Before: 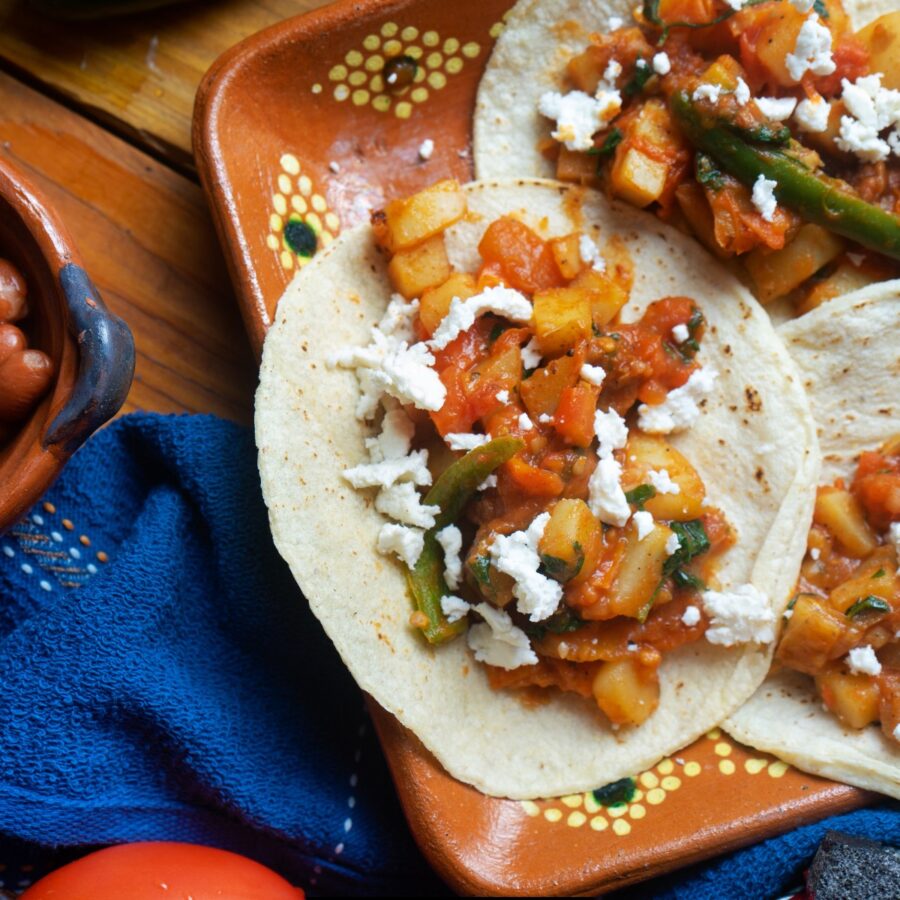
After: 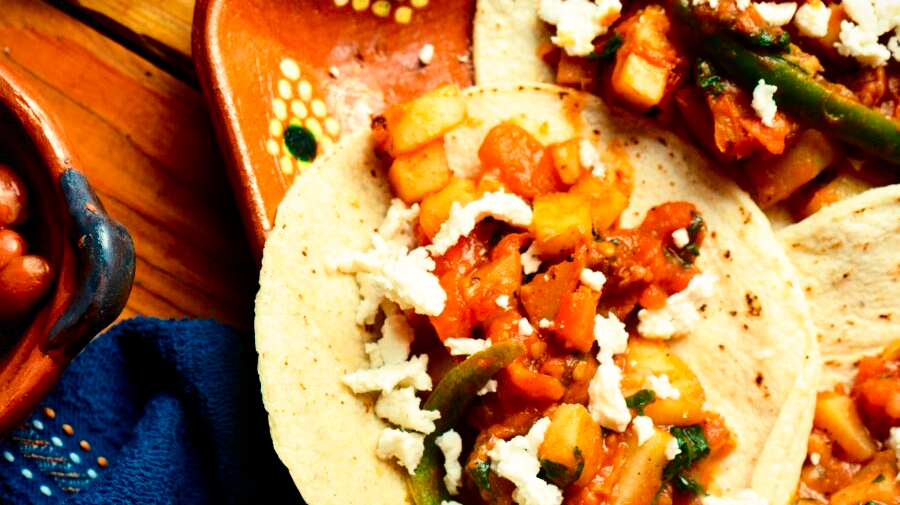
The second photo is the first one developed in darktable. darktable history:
white balance: red 1.123, blue 0.83
filmic rgb: black relative exposure -8.7 EV, white relative exposure 2.7 EV, threshold 3 EV, target black luminance 0%, hardness 6.25, latitude 75%, contrast 1.325, highlights saturation mix -5%, preserve chrominance no, color science v5 (2021), iterations of high-quality reconstruction 0, enable highlight reconstruction true
vignetting: fall-off start 97.28%, fall-off radius 79%, brightness -0.462, saturation -0.3, width/height ratio 1.114, dithering 8-bit output, unbound false
color balance: lift [1.004, 1.002, 1.002, 0.998], gamma [1, 1.007, 1.002, 0.993], gain [1, 0.977, 1.013, 1.023], contrast -3.64%
haze removal: compatibility mode true, adaptive false
crop and rotate: top 10.605%, bottom 33.274%
tone curve: curves: ch0 [(0, 0) (0.234, 0.191) (0.48, 0.534) (0.608, 0.667) (0.725, 0.809) (0.864, 0.922) (1, 1)]; ch1 [(0, 0) (0.453, 0.43) (0.5, 0.5) (0.615, 0.649) (1, 1)]; ch2 [(0, 0) (0.5, 0.5) (0.586, 0.617) (1, 1)], color space Lab, independent channels, preserve colors none
